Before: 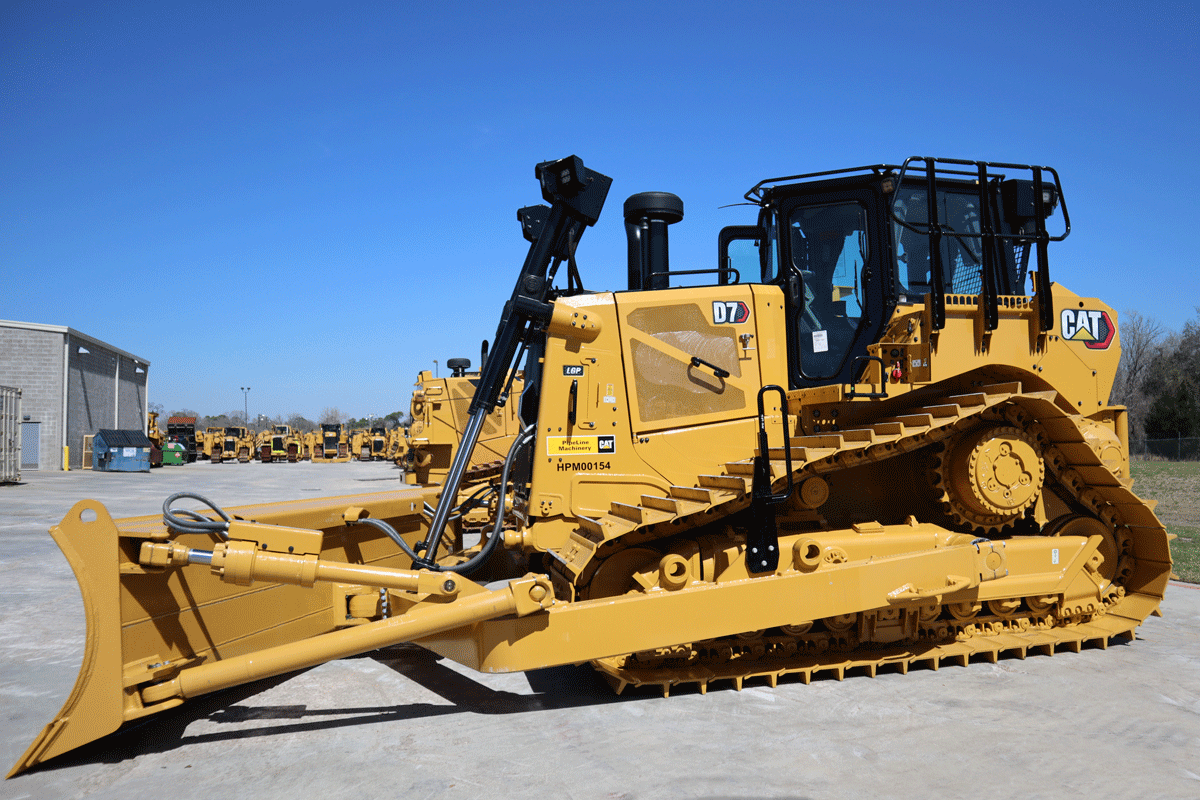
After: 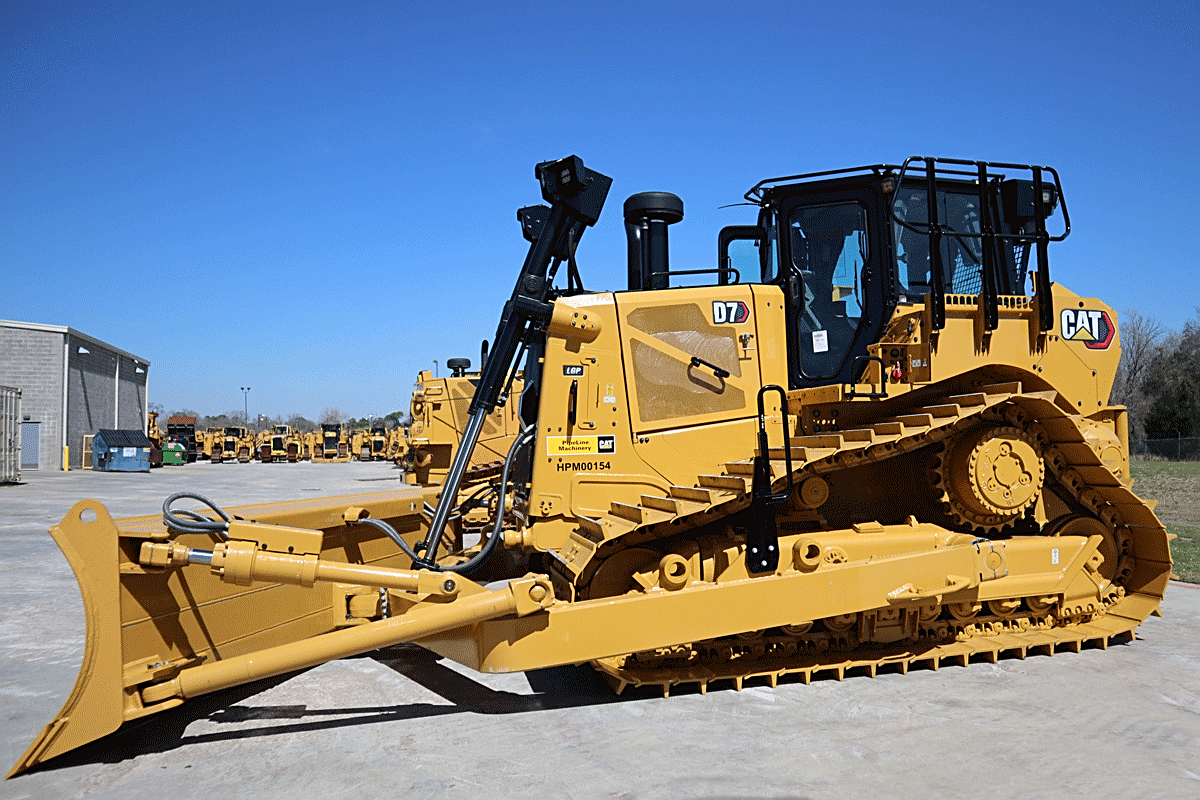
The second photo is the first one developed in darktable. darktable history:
sharpen: on, module defaults
color correction: highlights a* 0.003, highlights b* -0.283
